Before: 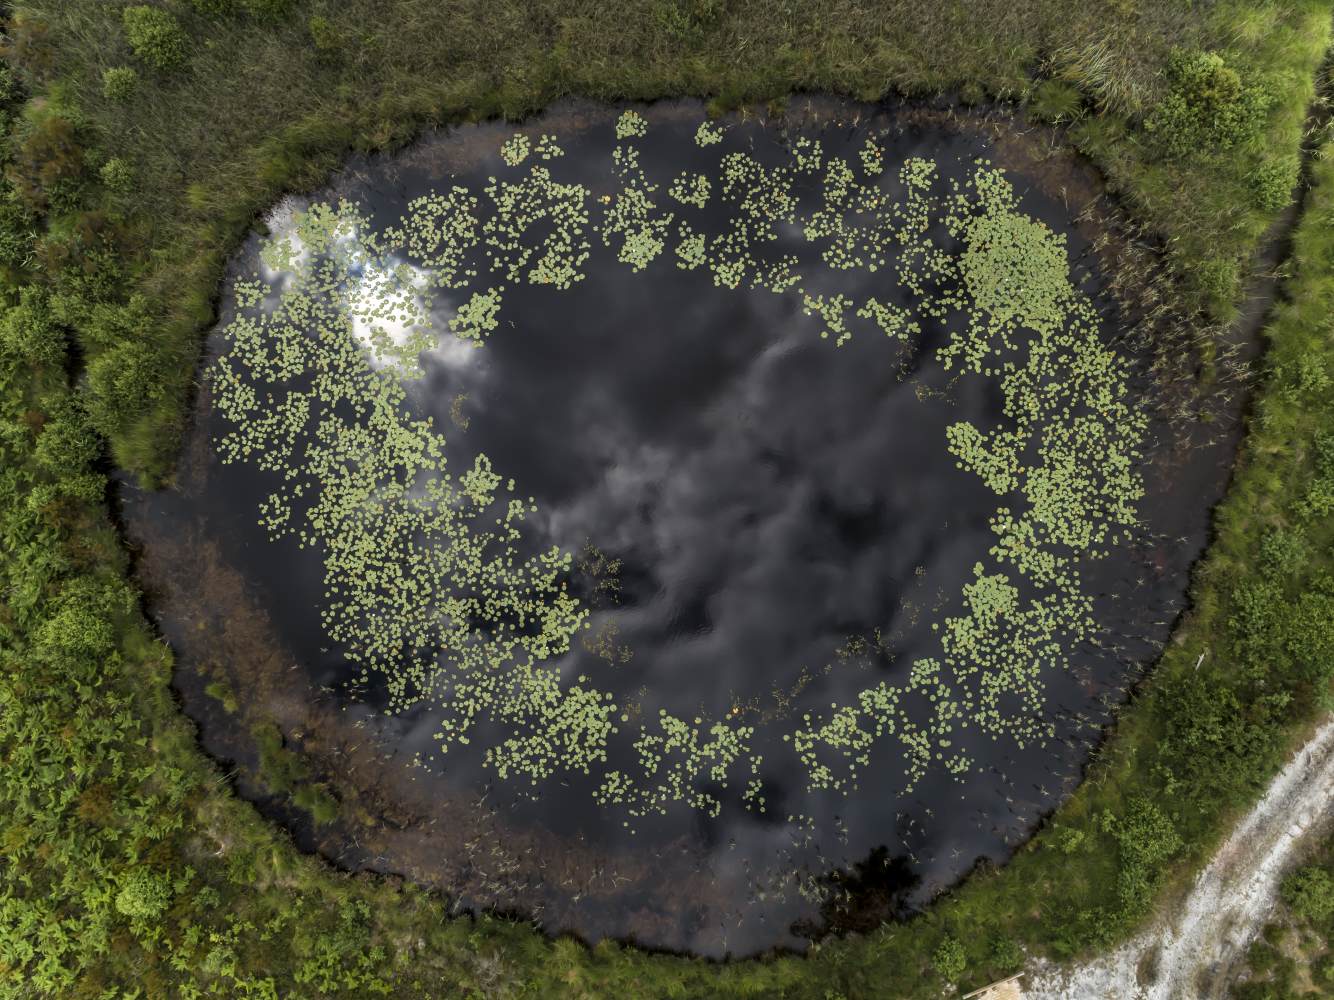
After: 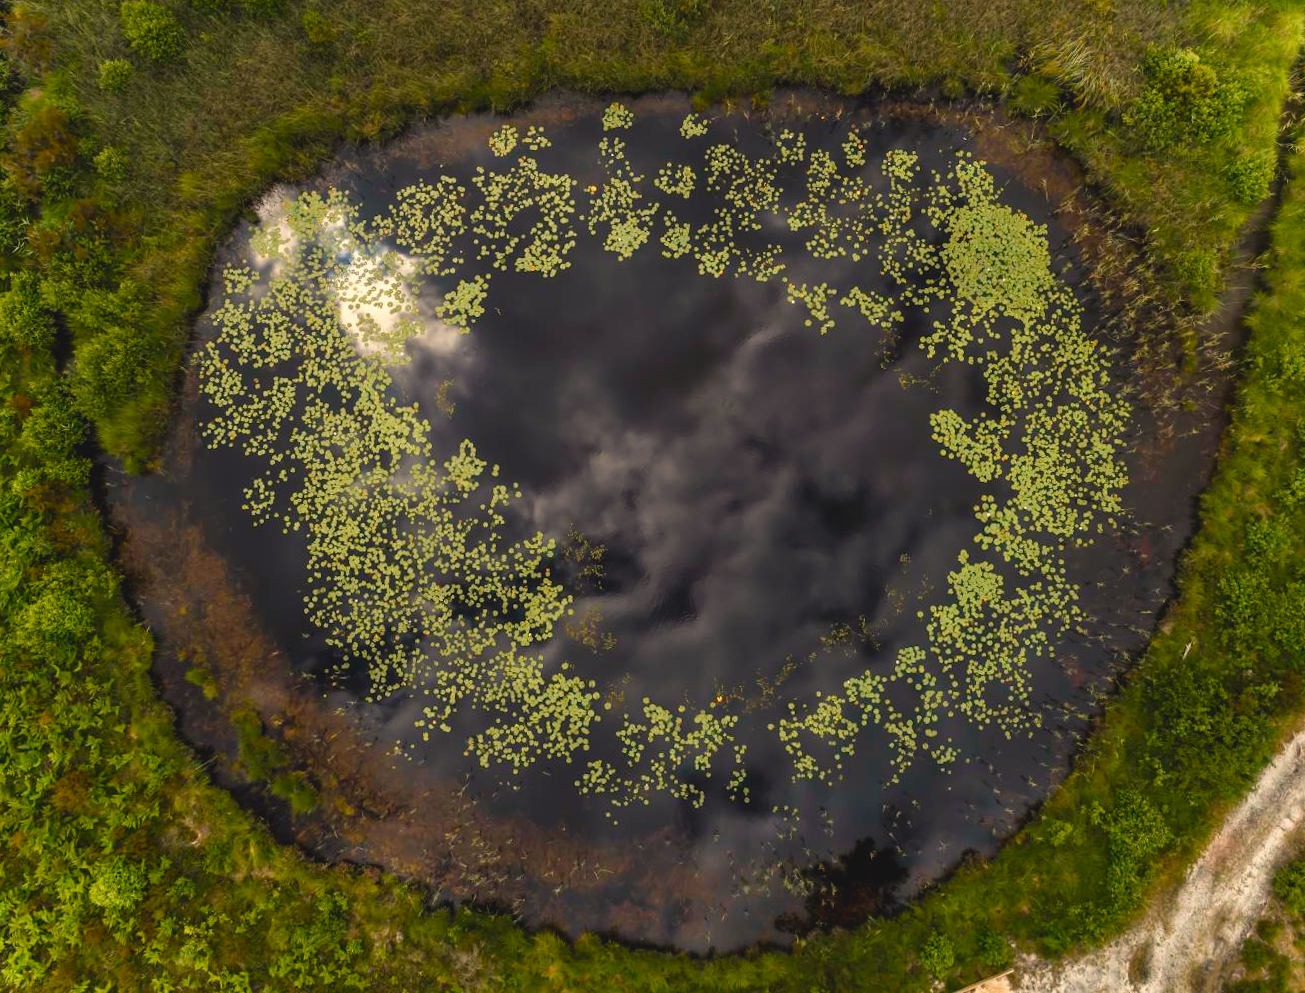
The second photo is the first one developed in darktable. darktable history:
rotate and perspective: rotation 0.226°, lens shift (vertical) -0.042, crop left 0.023, crop right 0.982, crop top 0.006, crop bottom 0.994
white balance: red 1.029, blue 0.92
color balance rgb: shadows lift › chroma 2%, shadows lift › hue 247.2°, power › chroma 0.3%, power › hue 25.2°, highlights gain › chroma 3%, highlights gain › hue 60°, global offset › luminance 0.75%, perceptual saturation grading › global saturation 20%, perceptual saturation grading › highlights -20%, perceptual saturation grading › shadows 30%, global vibrance 20%
